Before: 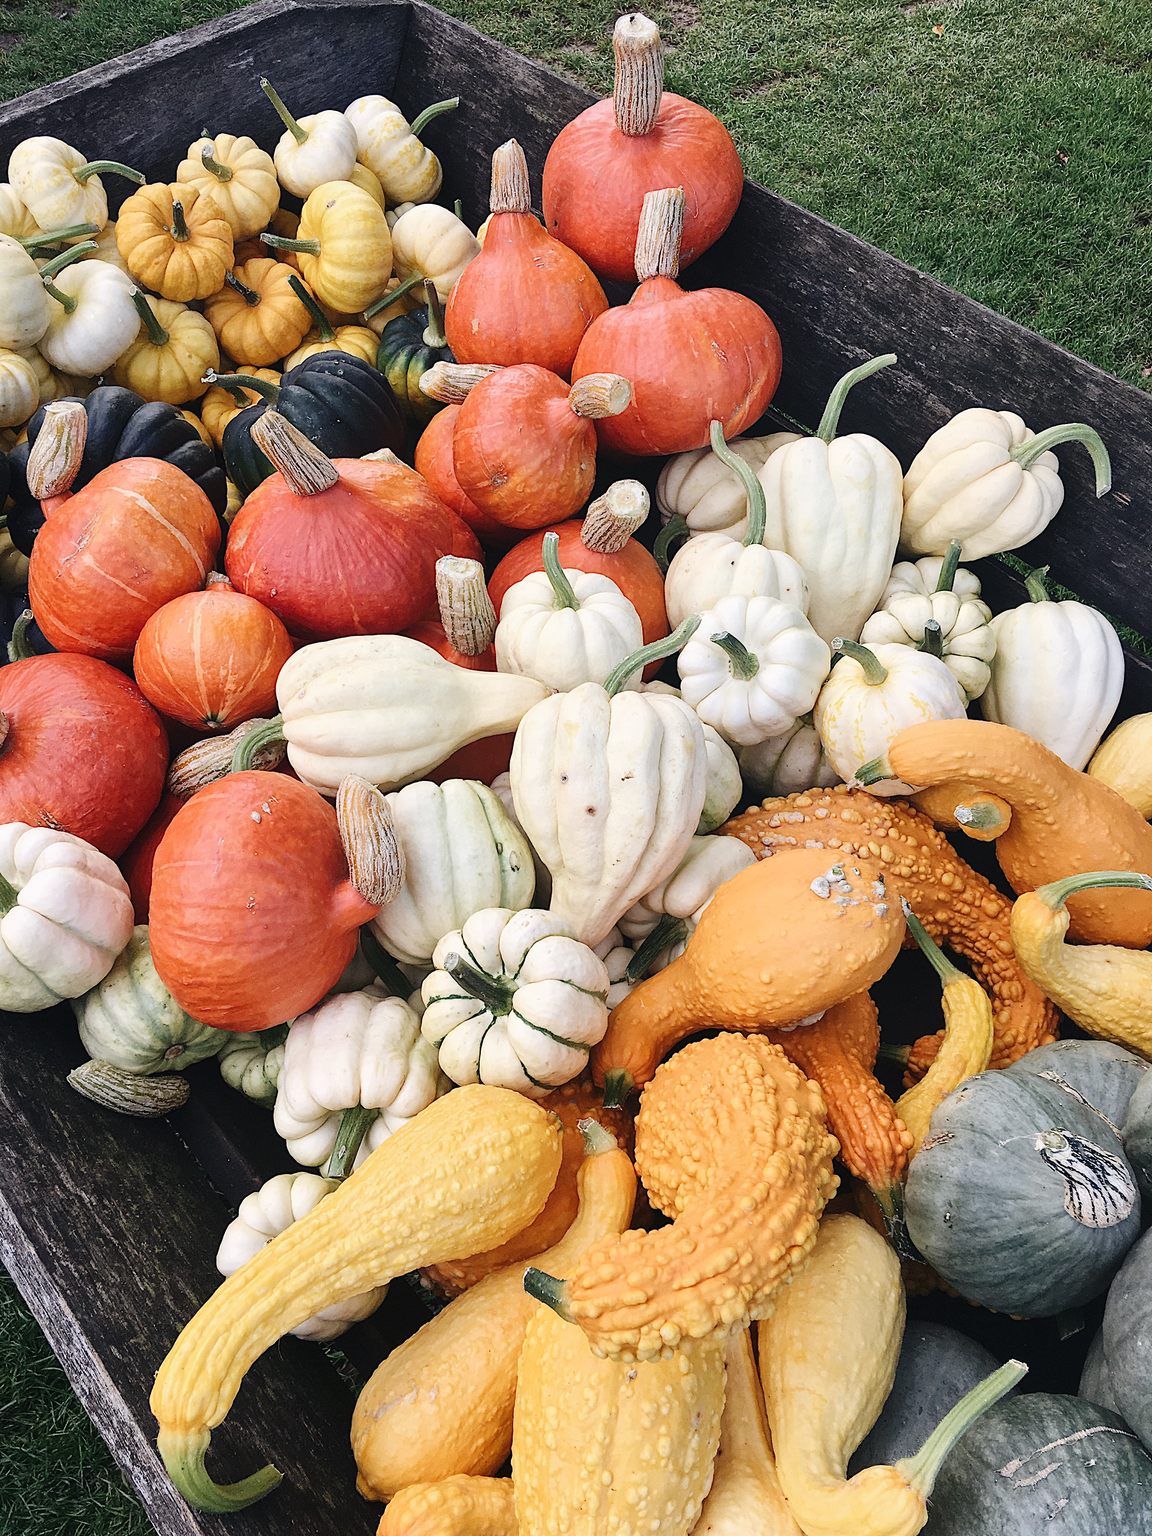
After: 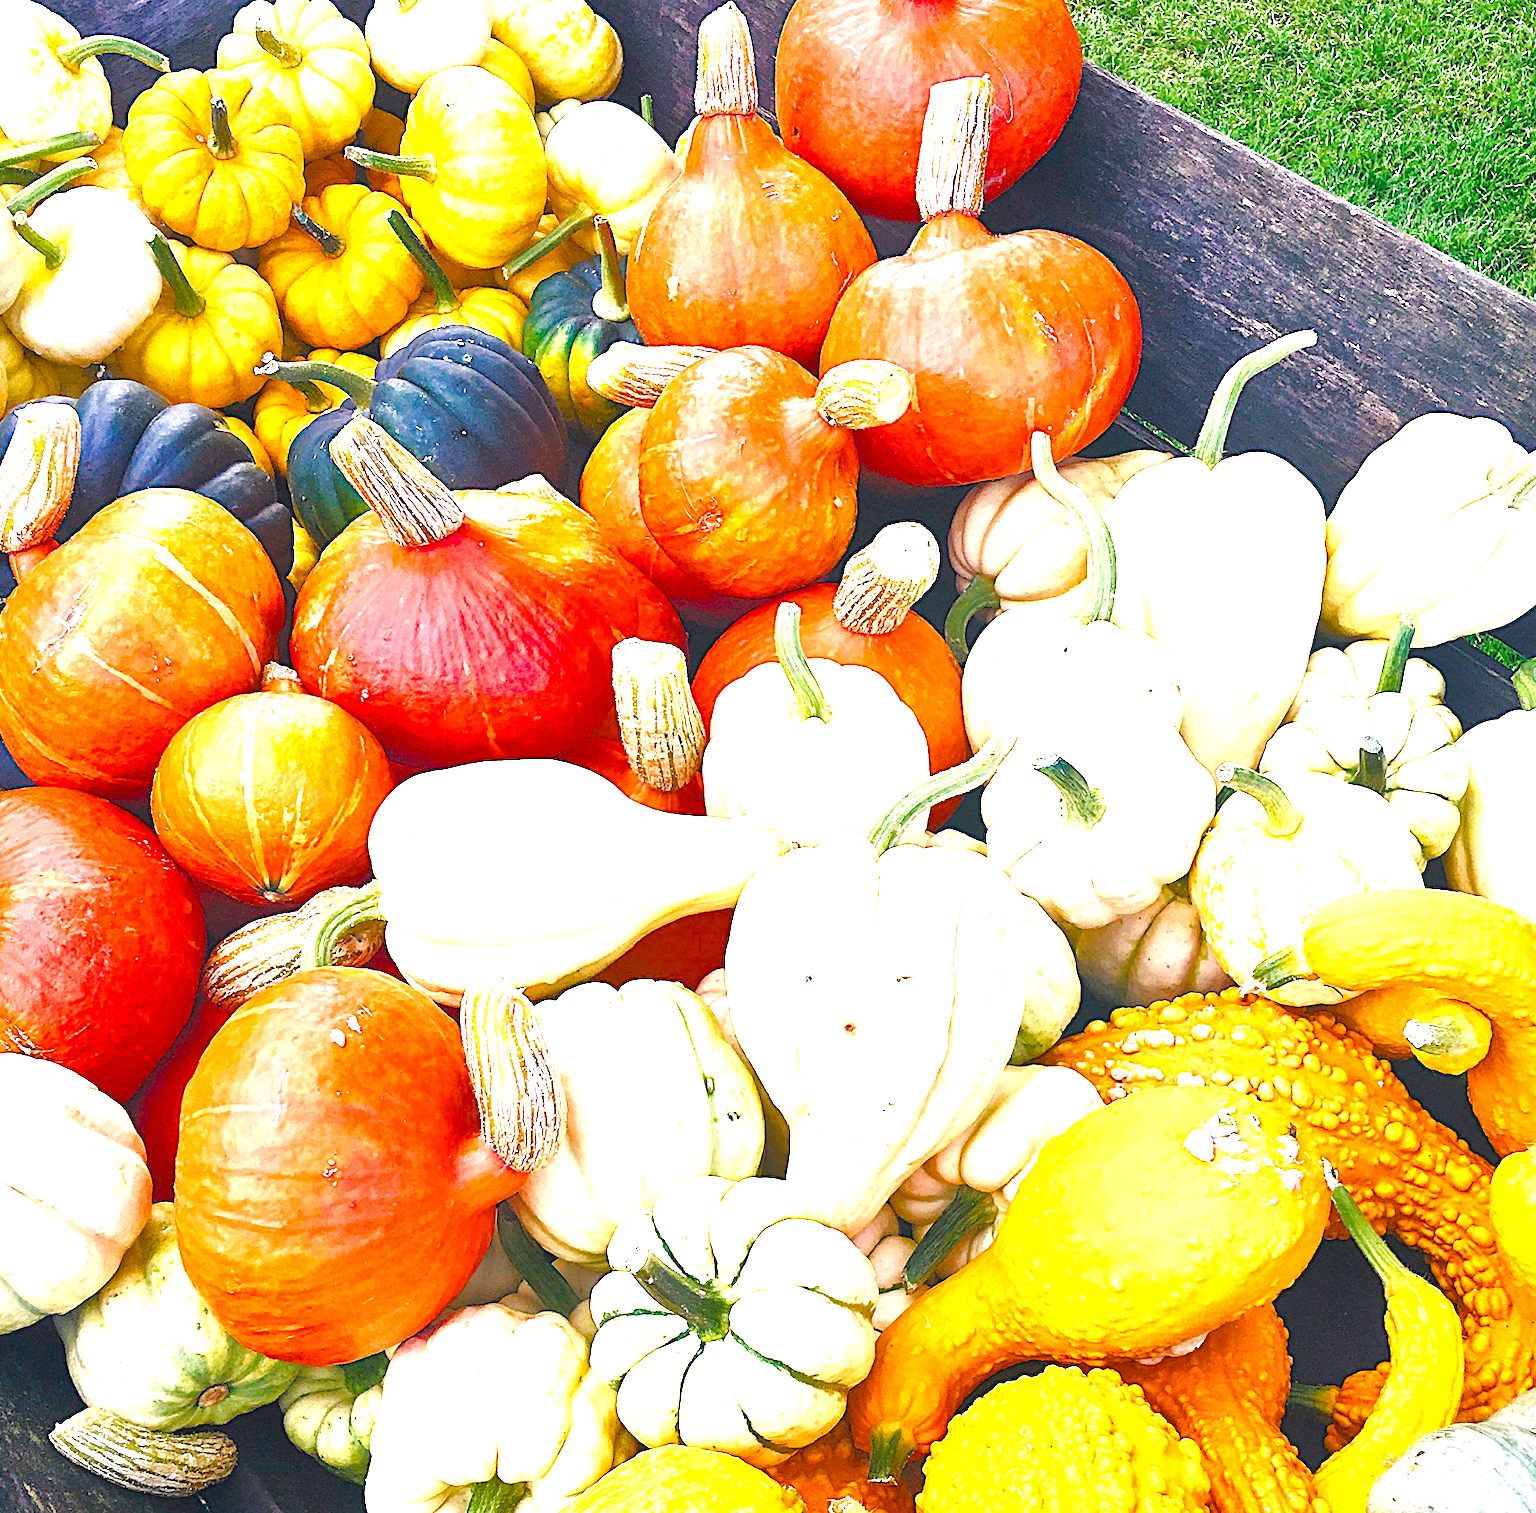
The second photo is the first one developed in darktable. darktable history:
exposure: exposure 1.223 EV, compensate highlight preservation false
color balance rgb: linear chroma grading › shadows 10%, linear chroma grading › highlights 10%, linear chroma grading › global chroma 15%, linear chroma grading › mid-tones 15%, perceptual saturation grading › global saturation 40%, perceptual saturation grading › highlights -25%, perceptual saturation grading › mid-tones 35%, perceptual saturation grading › shadows 35%, perceptual brilliance grading › global brilliance 11.29%, global vibrance 11.29%
tone equalizer: -7 EV 0.15 EV, -6 EV 0.6 EV, -5 EV 1.15 EV, -4 EV 1.33 EV, -3 EV 1.15 EV, -2 EV 0.6 EV, -1 EV 0.15 EV, mask exposure compensation -0.5 EV
crop: left 3.015%, top 8.969%, right 9.647%, bottom 26.457%
